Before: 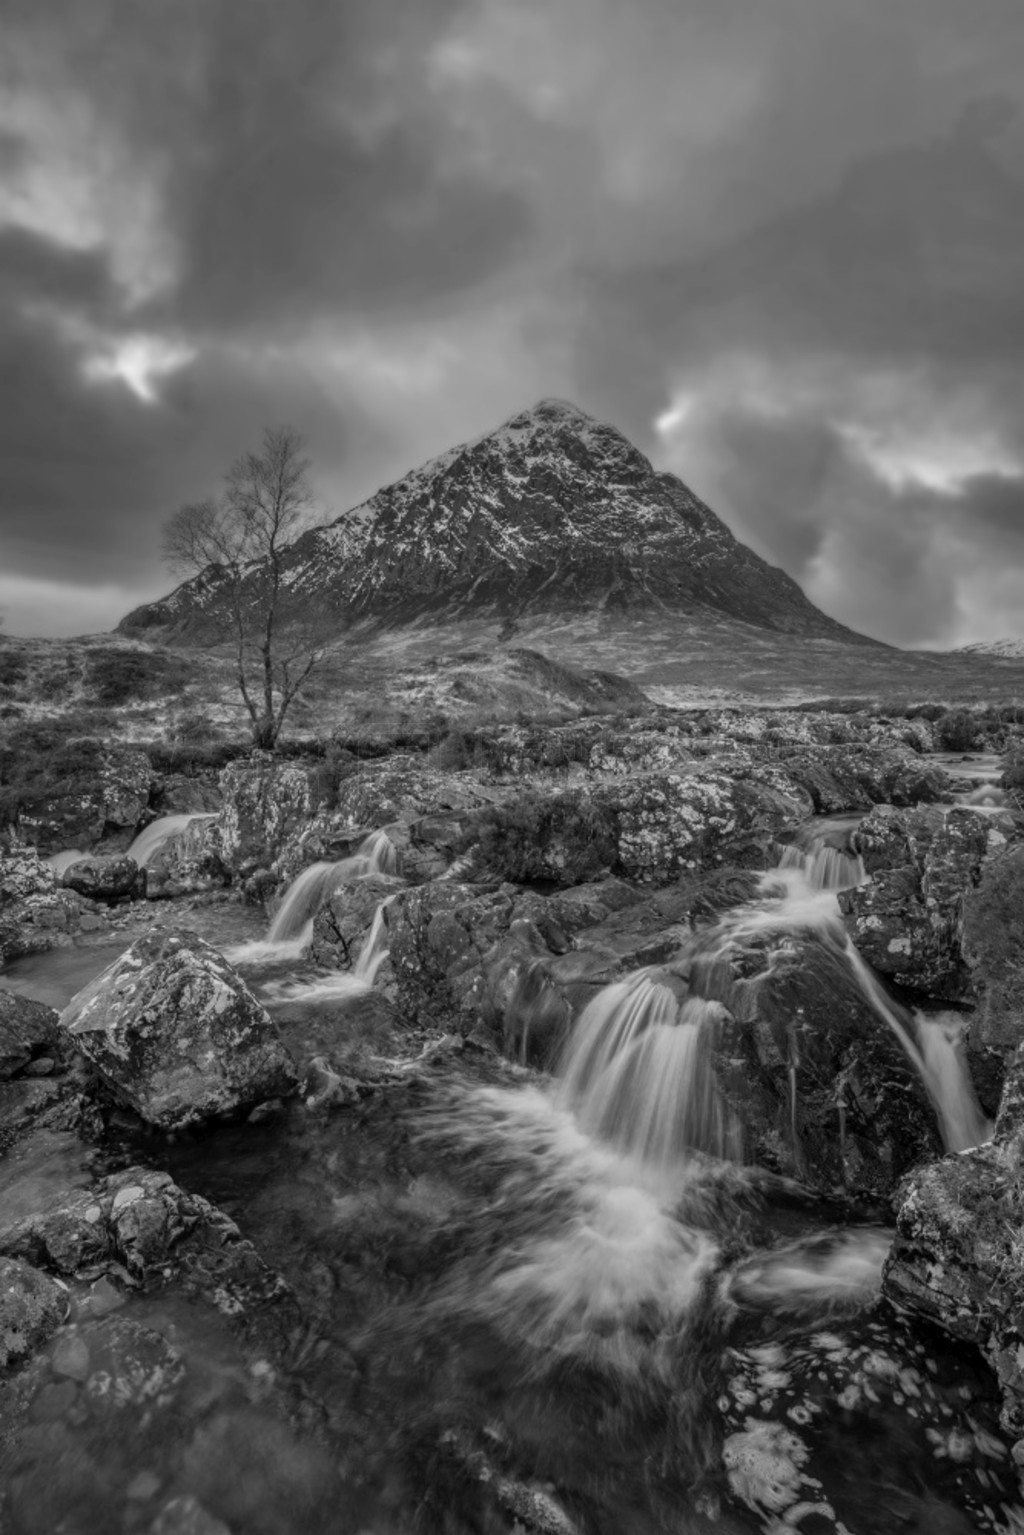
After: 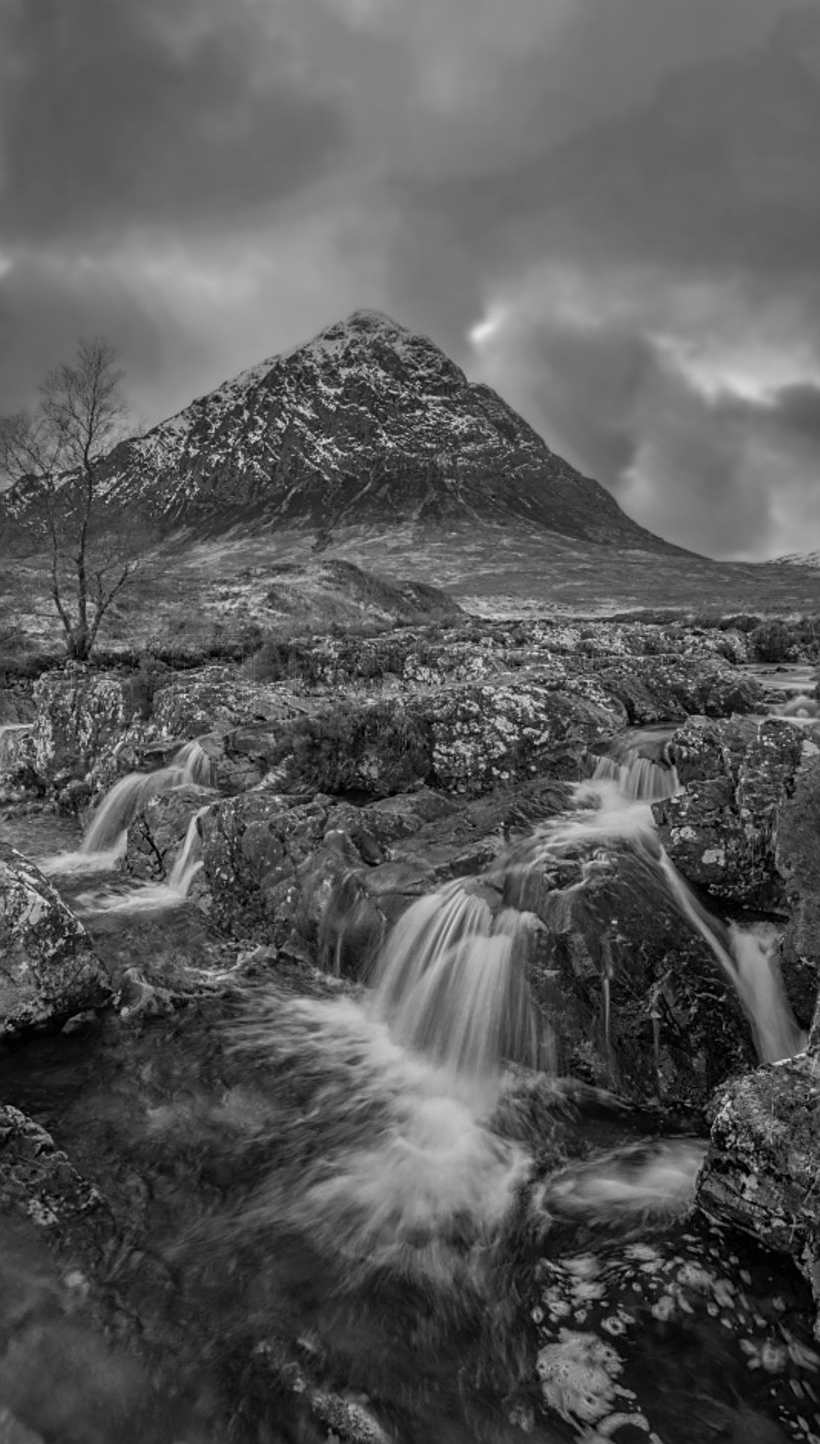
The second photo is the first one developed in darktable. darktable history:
sharpen: on, module defaults
crop and rotate: left 18.164%, top 5.875%, right 1.69%
contrast brightness saturation: contrast -0.013, brightness -0.011, saturation 0.043
